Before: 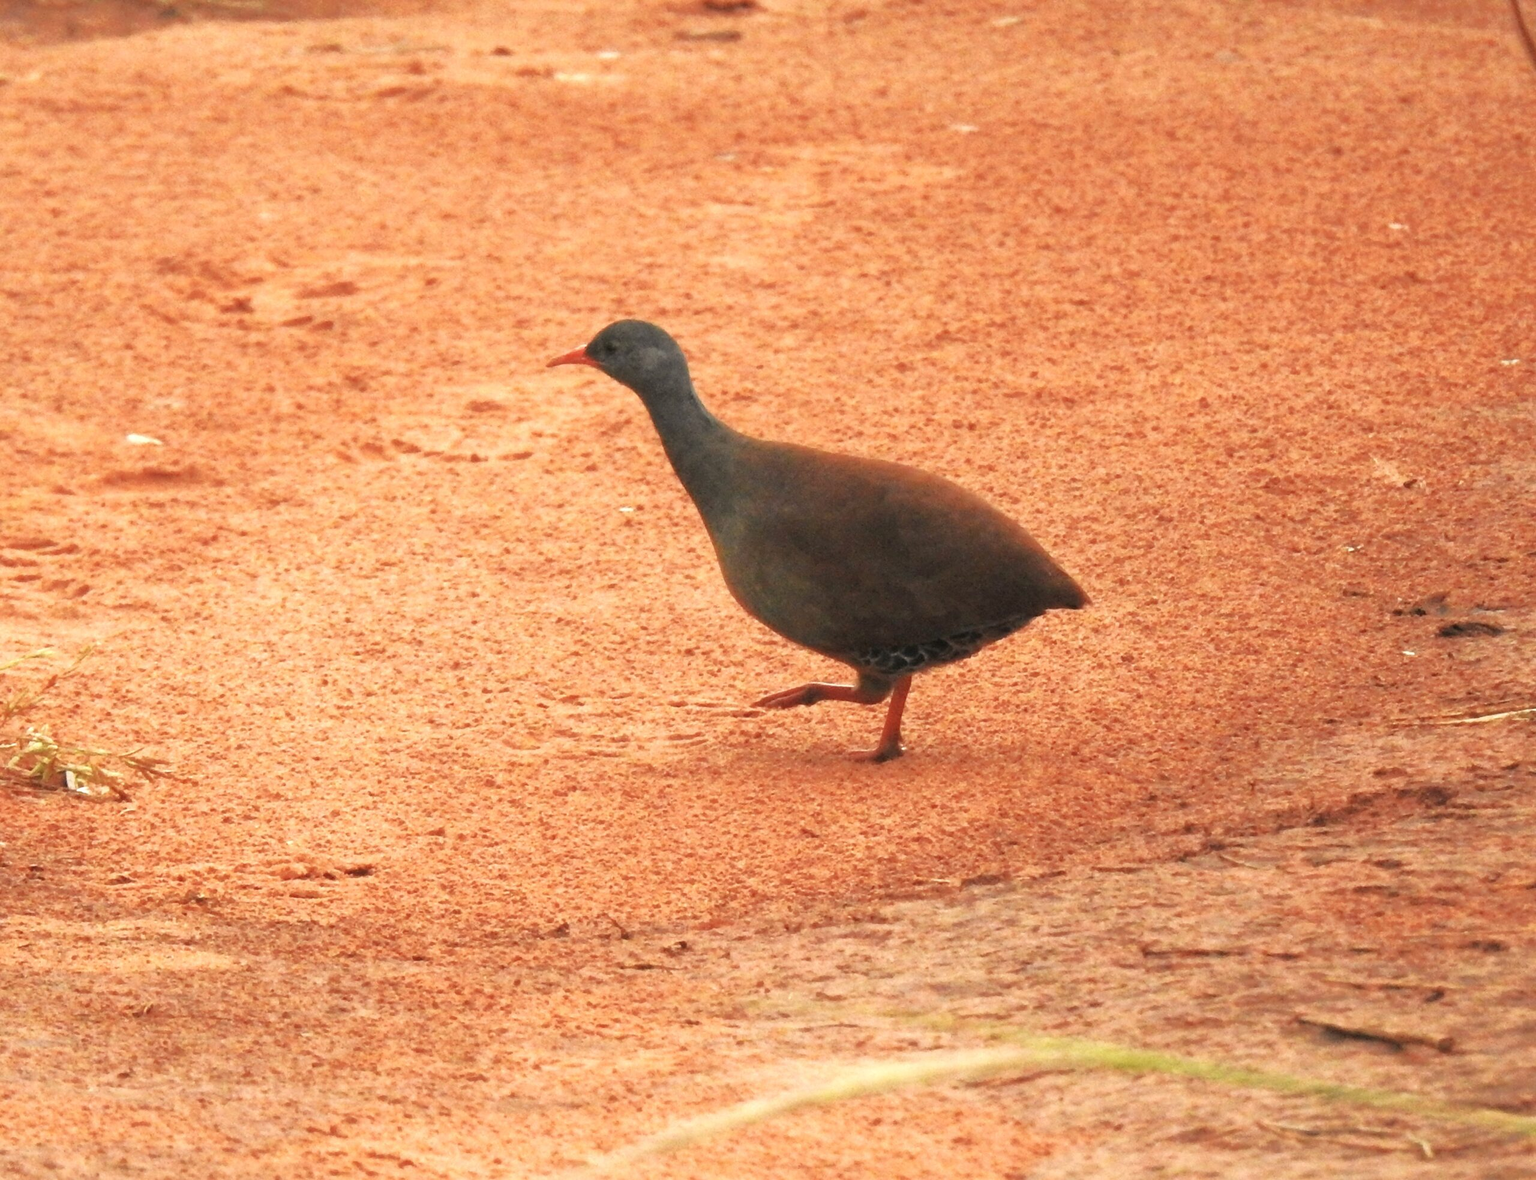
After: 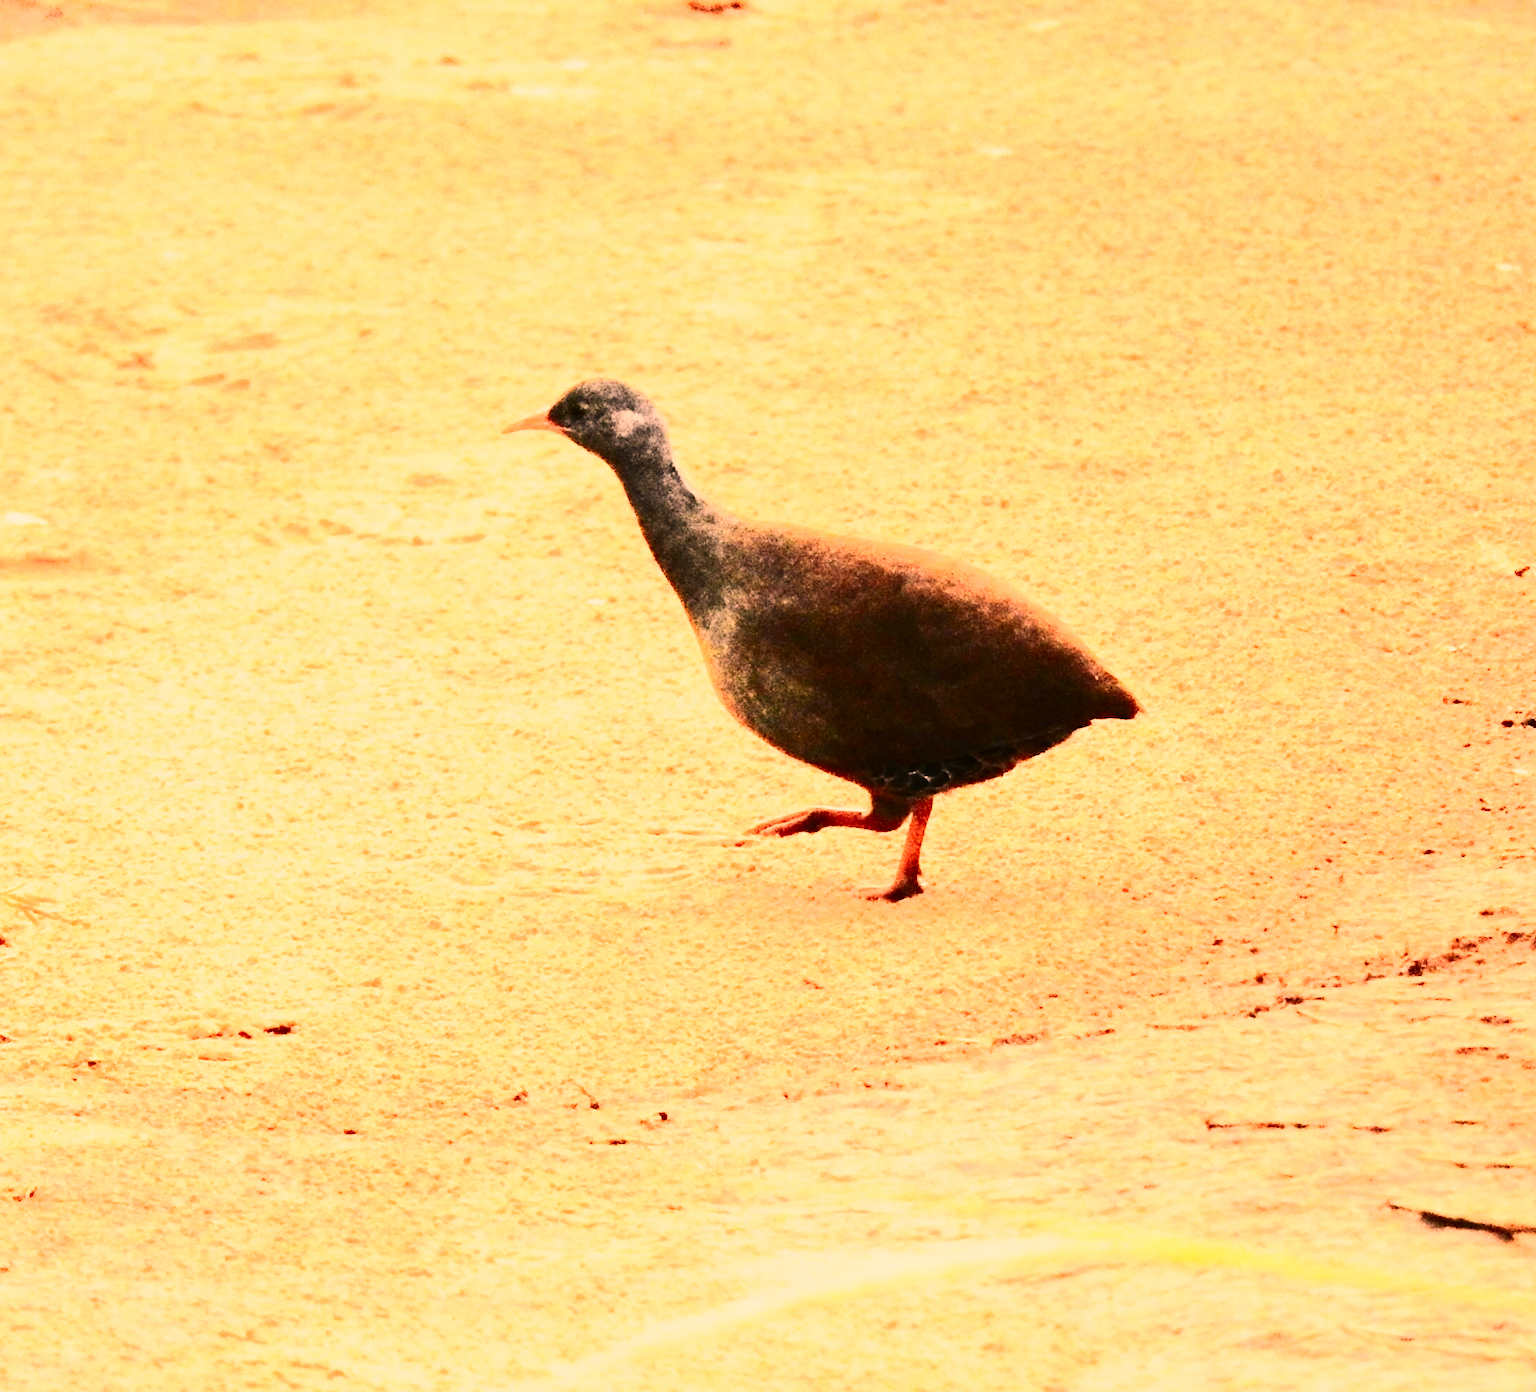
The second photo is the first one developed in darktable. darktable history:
color correction: highlights a* 22.16, highlights b* 21.81
crop: left 7.959%, right 7.36%
contrast brightness saturation: contrast 0.931, brightness 0.202
base curve: curves: ch0 [(0, 0) (0.028, 0.03) (0.121, 0.232) (0.46, 0.748) (0.859, 0.968) (1, 1)], preserve colors none
